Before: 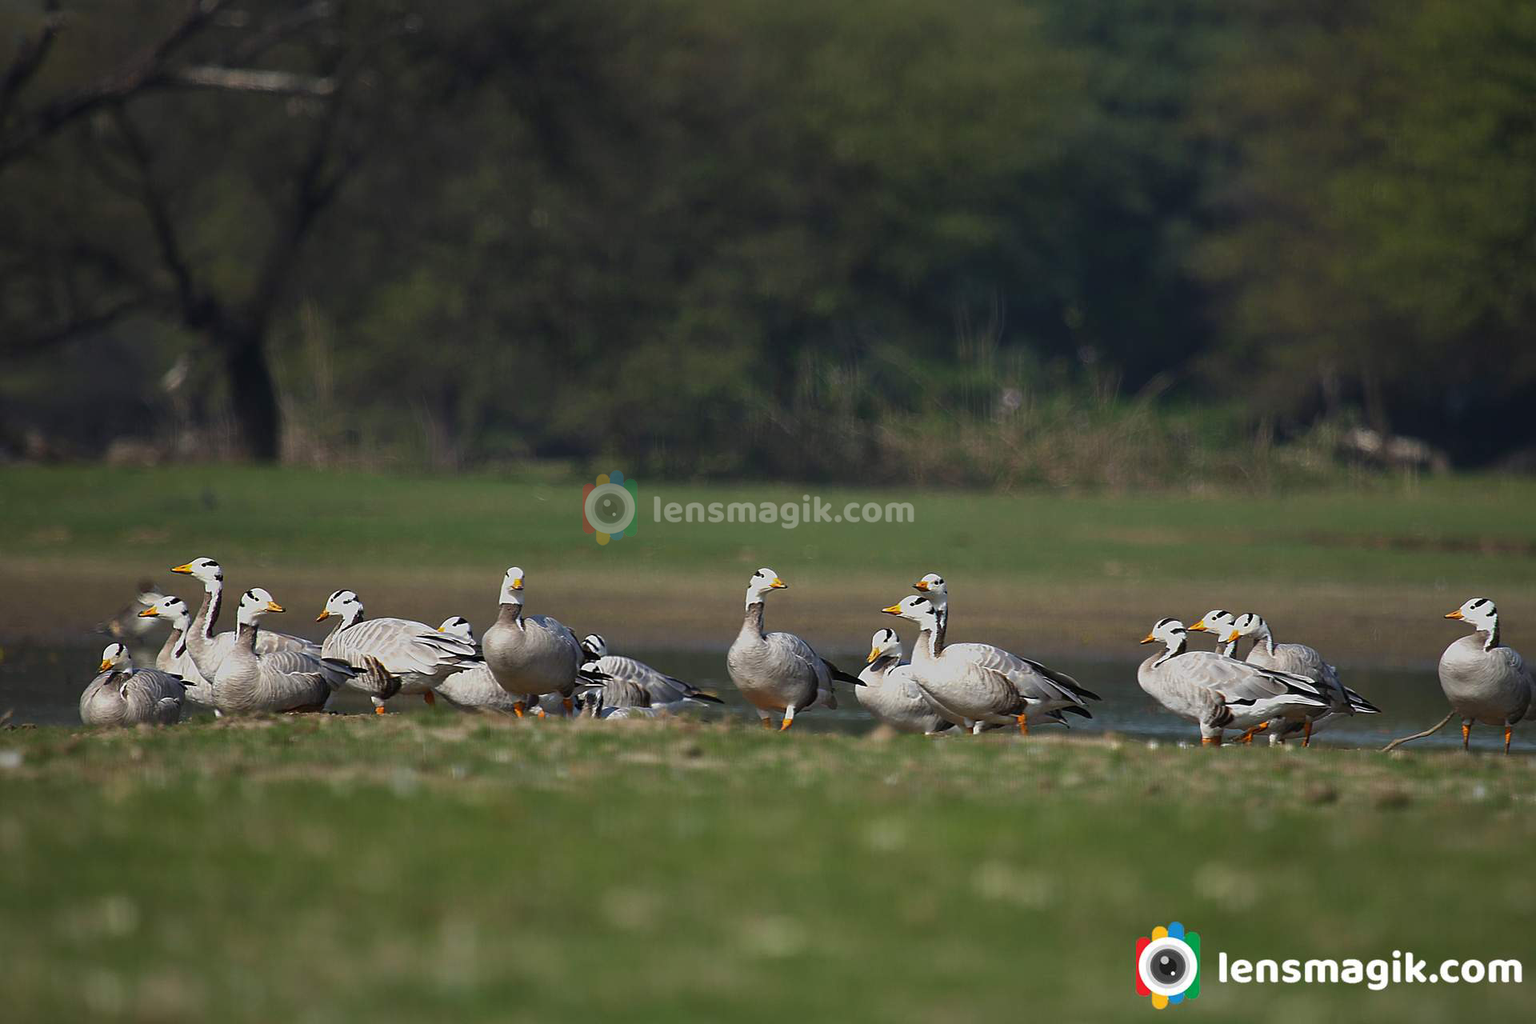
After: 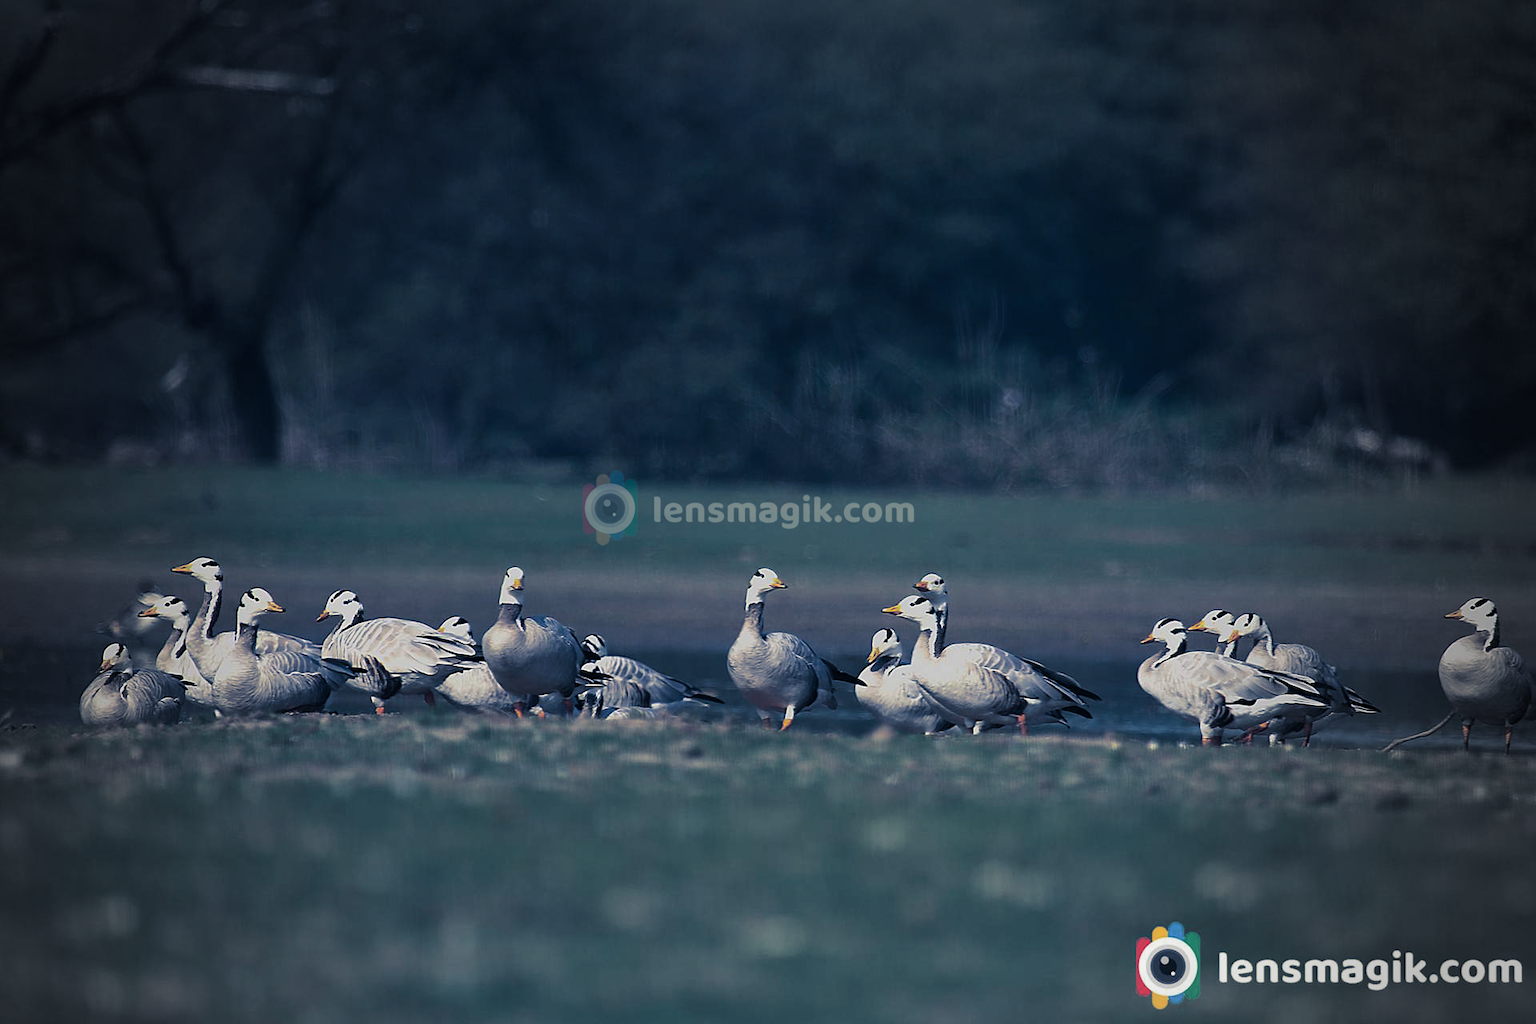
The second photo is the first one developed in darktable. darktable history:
shadows and highlights: shadows -23.08, highlights 46.15, soften with gaussian
vignetting: fall-off start 64.63%, center (-0.034, 0.148), width/height ratio 0.881
split-toning: shadows › hue 226.8°, shadows › saturation 0.84
